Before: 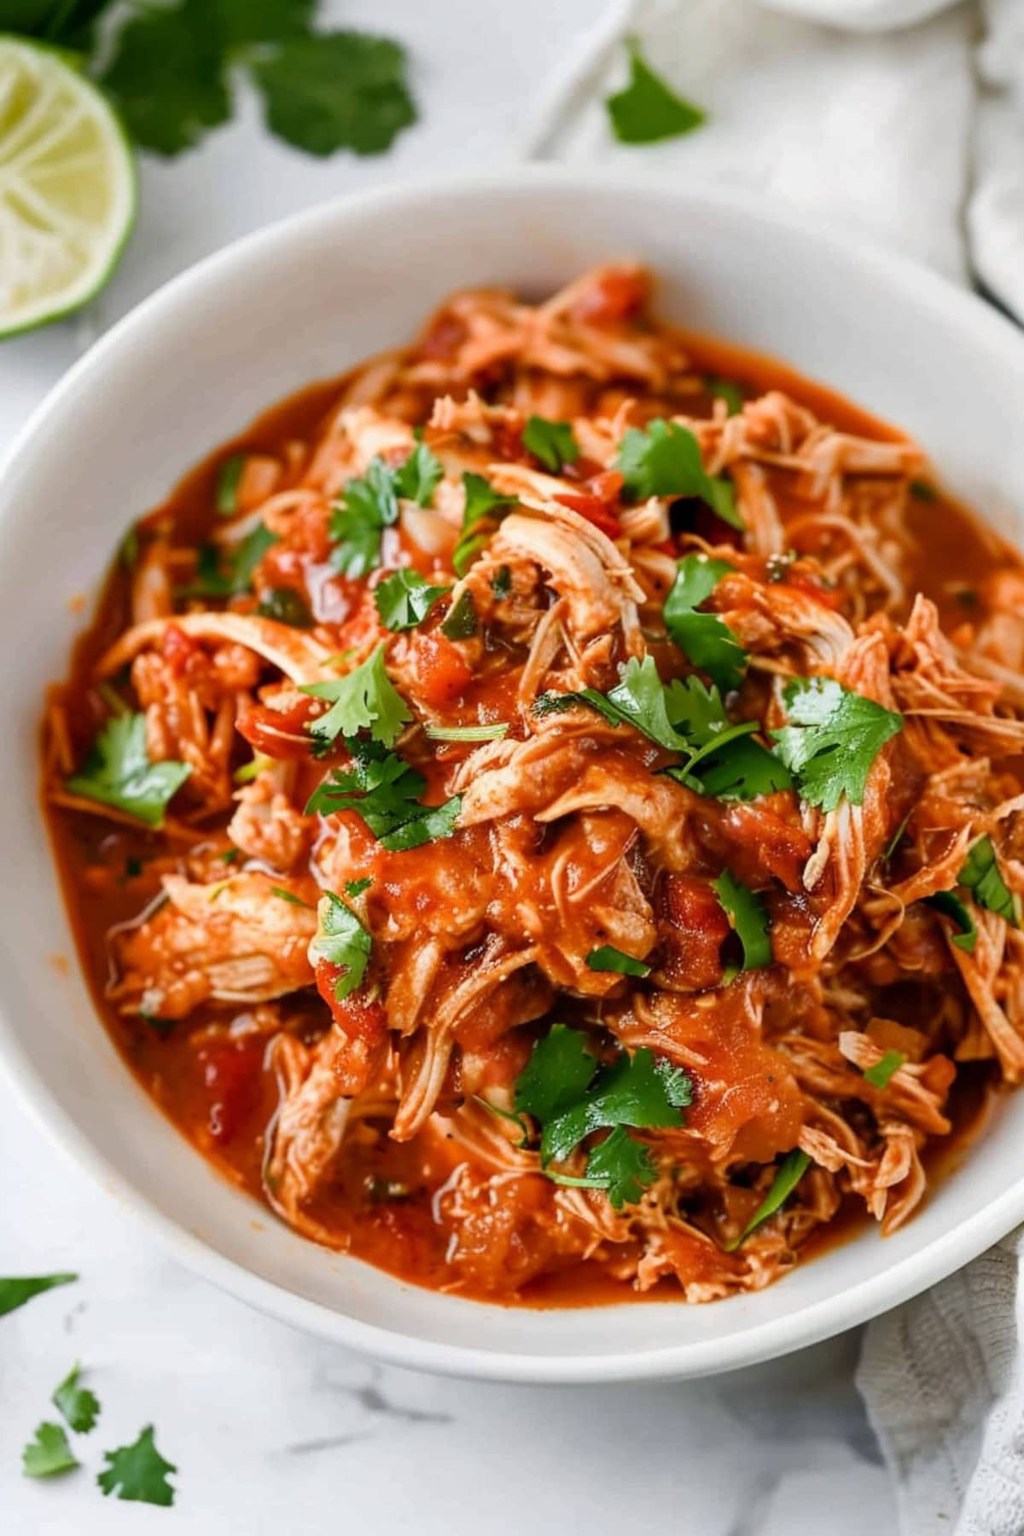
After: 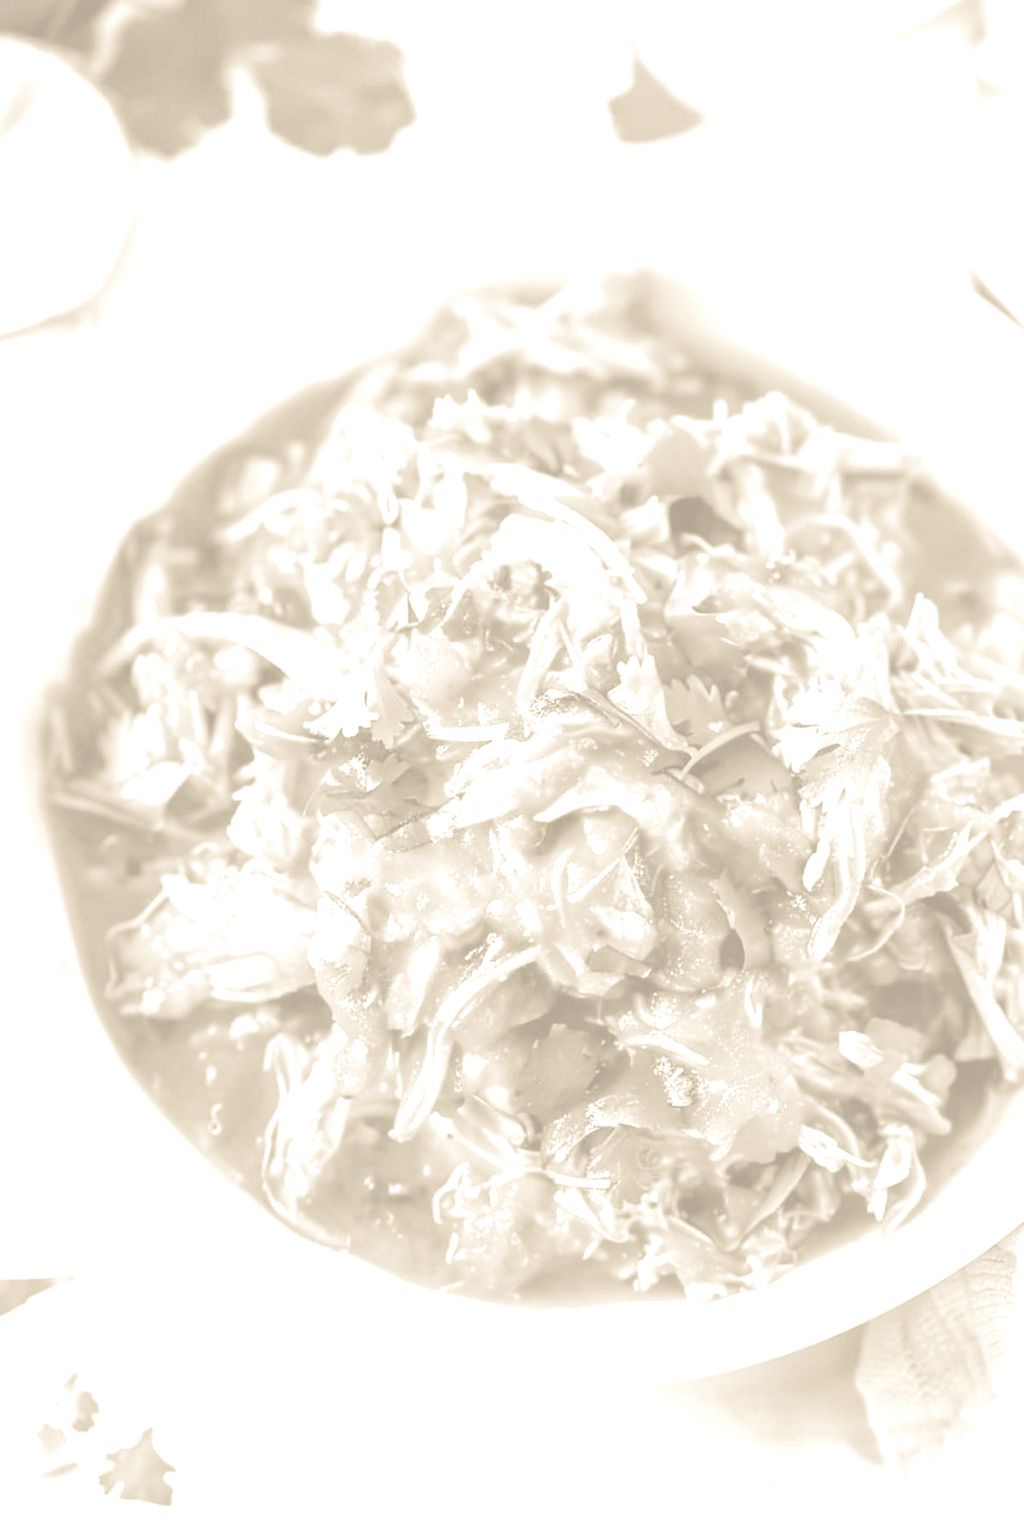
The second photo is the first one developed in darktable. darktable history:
white balance: red 0.967, blue 1.119, emerald 0.756
exposure: exposure 0.496 EV, compensate highlight preservation false
colorize: hue 36°, saturation 71%, lightness 80.79%
tone equalizer: on, module defaults
split-toning: shadows › hue 183.6°, shadows › saturation 0.52, highlights › hue 0°, highlights › saturation 0
color calibration: output gray [0.18, 0.41, 0.41, 0], gray › normalize channels true, illuminant same as pipeline (D50), adaptation XYZ, x 0.346, y 0.359, gamut compression 0
color balance rgb: shadows lift › luminance -5%, shadows lift › chroma 1.1%, shadows lift › hue 219°, power › luminance 10%, power › chroma 2.83%, power › hue 60°, highlights gain › chroma 4.52%, highlights gain › hue 33.33°, saturation formula JzAzBz (2021)
